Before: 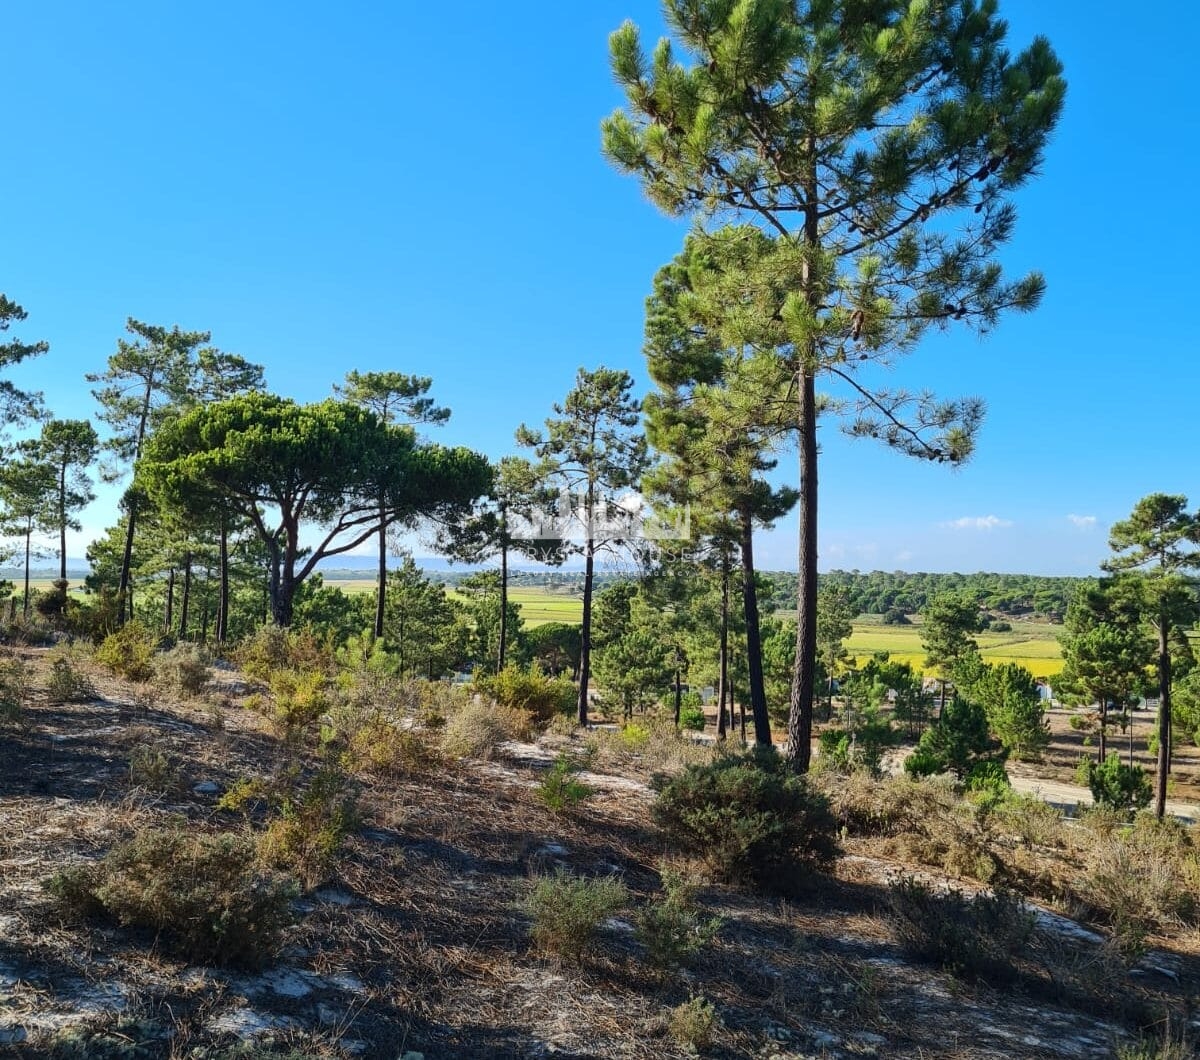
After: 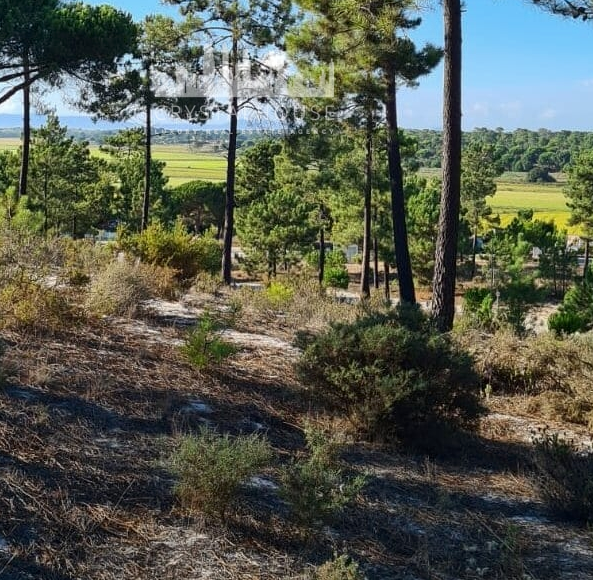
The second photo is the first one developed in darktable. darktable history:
white balance: emerald 1
contrast brightness saturation: contrast 0.03, brightness -0.04
crop: left 29.672%, top 41.786%, right 20.851%, bottom 3.487%
